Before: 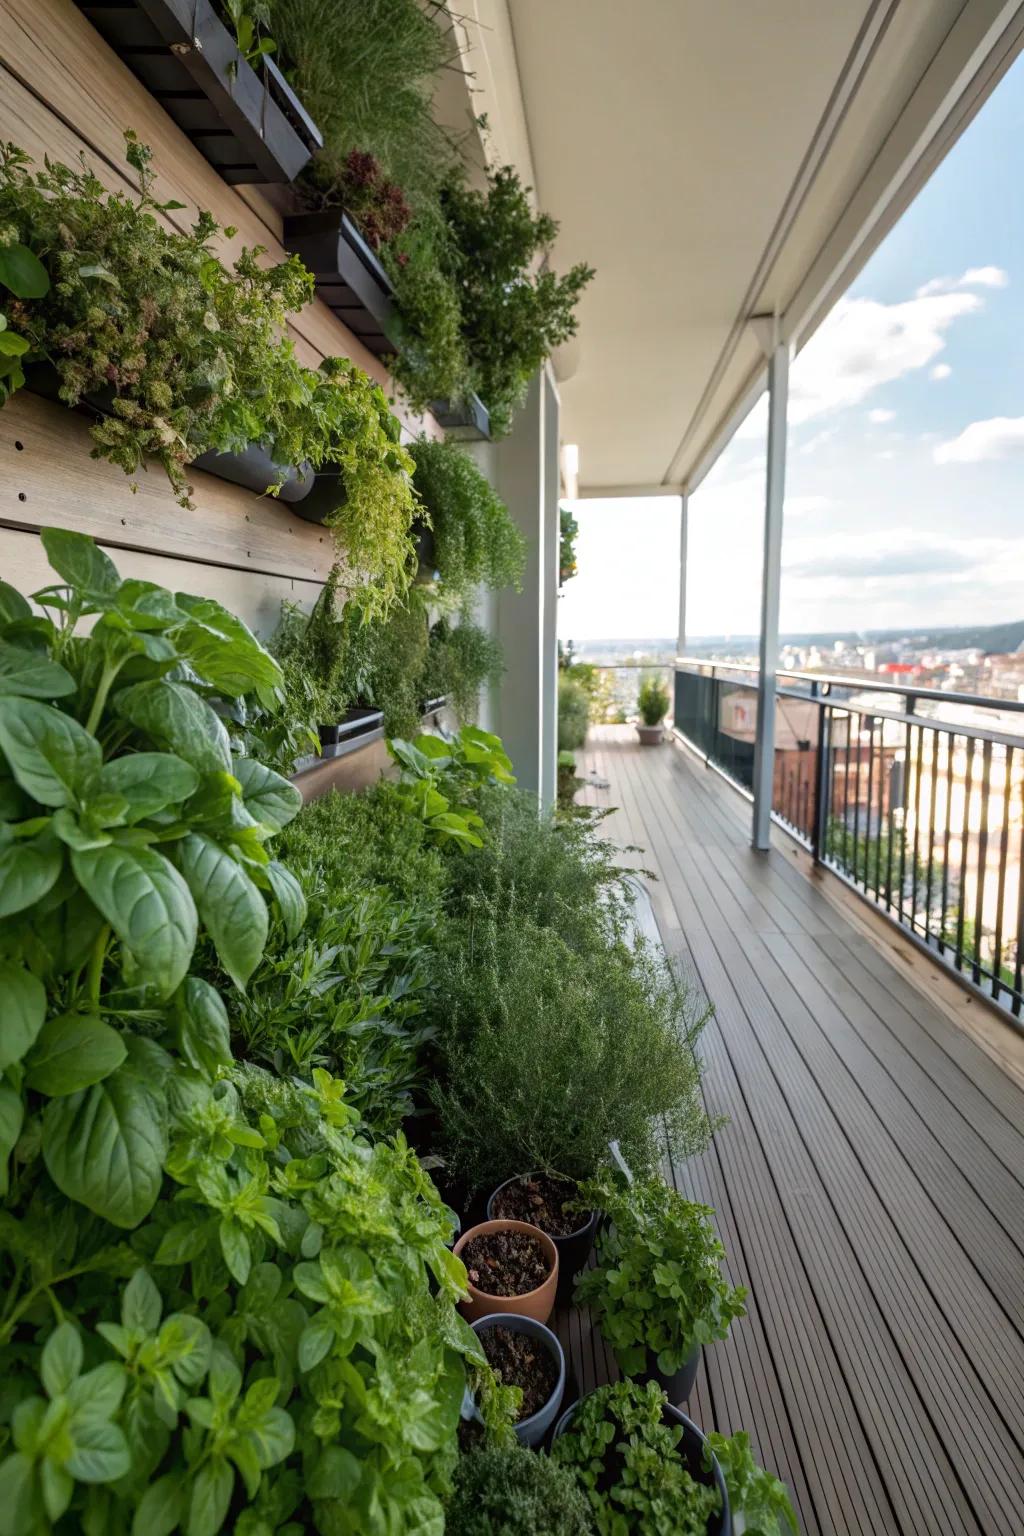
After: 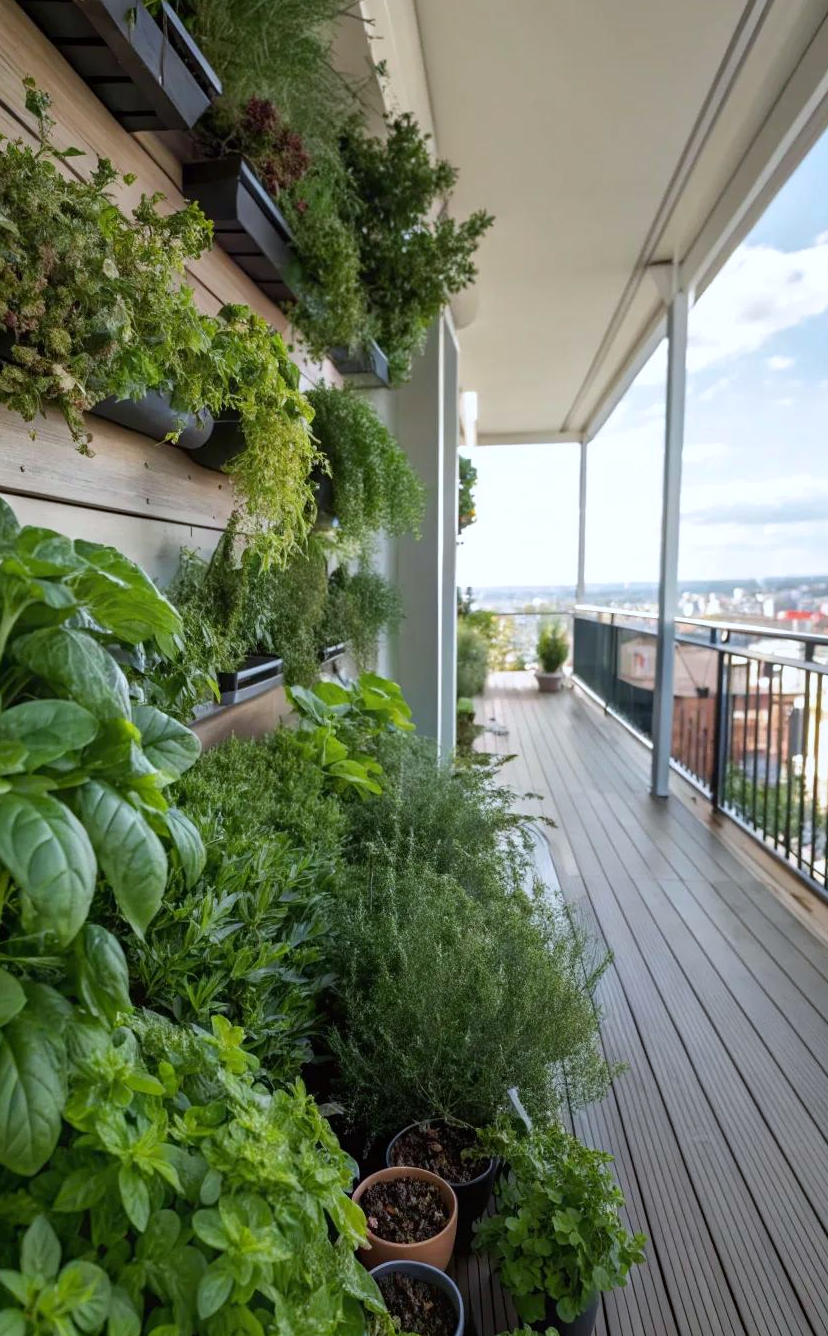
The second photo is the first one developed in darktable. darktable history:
white balance: red 0.967, blue 1.049
crop: left 9.929%, top 3.475%, right 9.188%, bottom 9.529%
